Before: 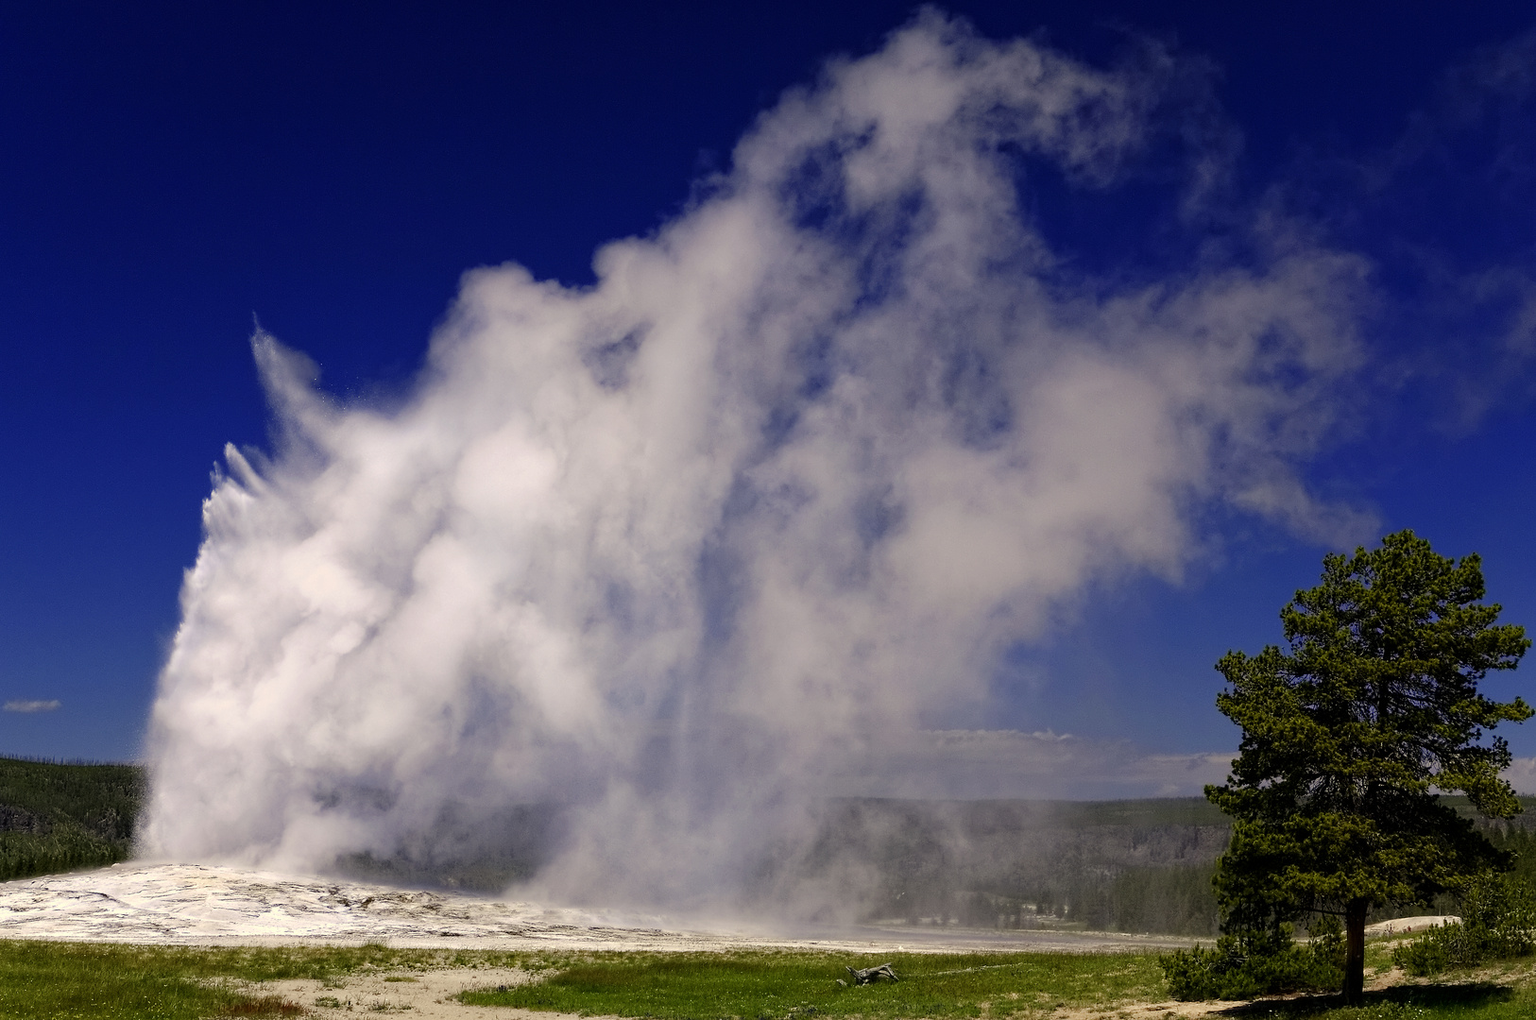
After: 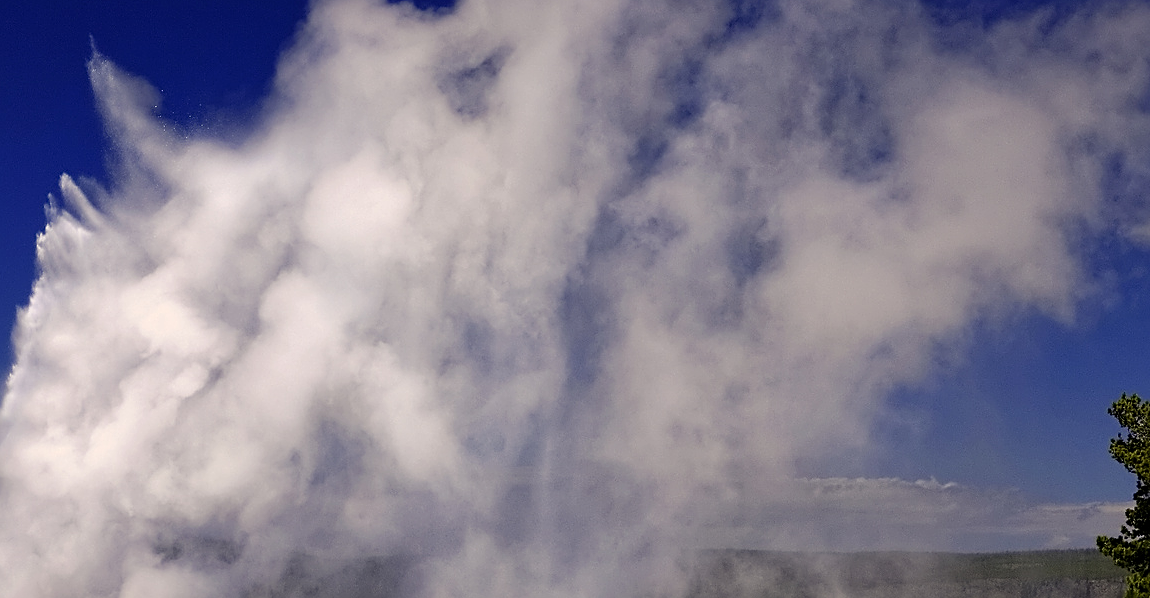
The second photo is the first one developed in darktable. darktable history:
crop: left 10.987%, top 27.351%, right 18.245%, bottom 17.271%
local contrast: mode bilateral grid, contrast 19, coarseness 50, detail 120%, midtone range 0.2
sharpen: on, module defaults
